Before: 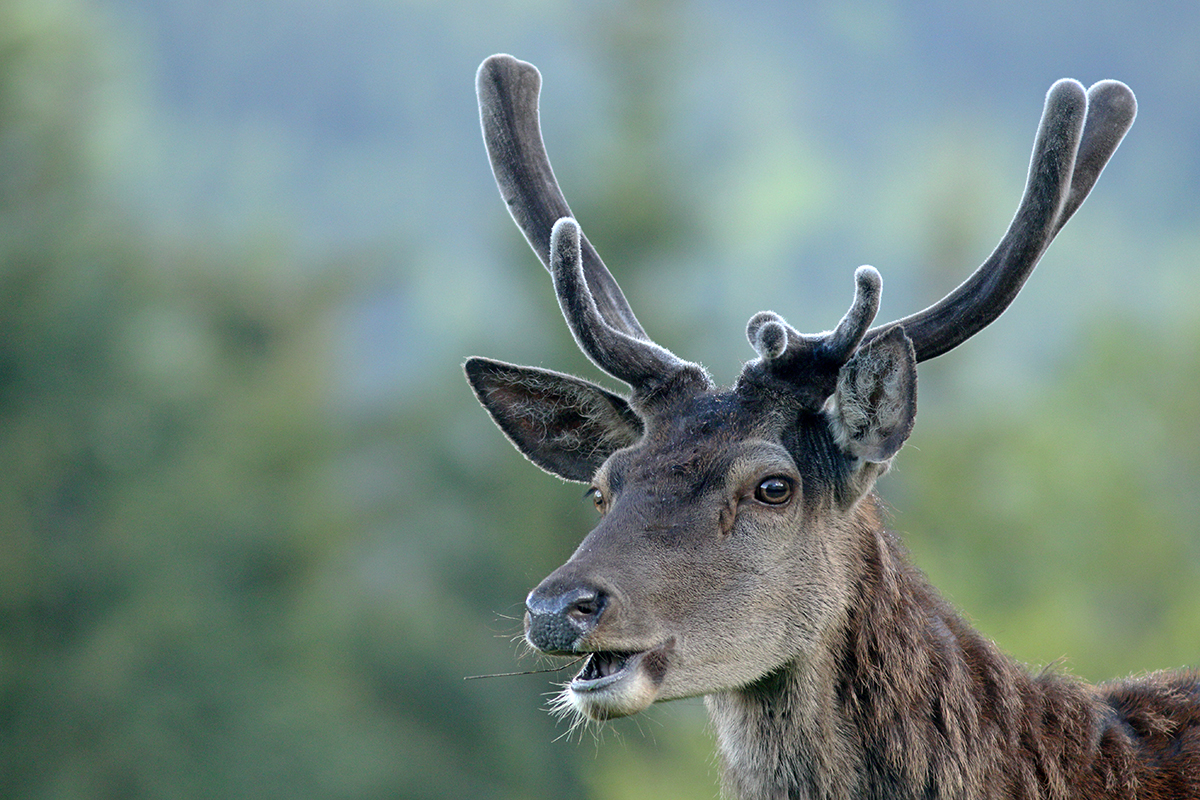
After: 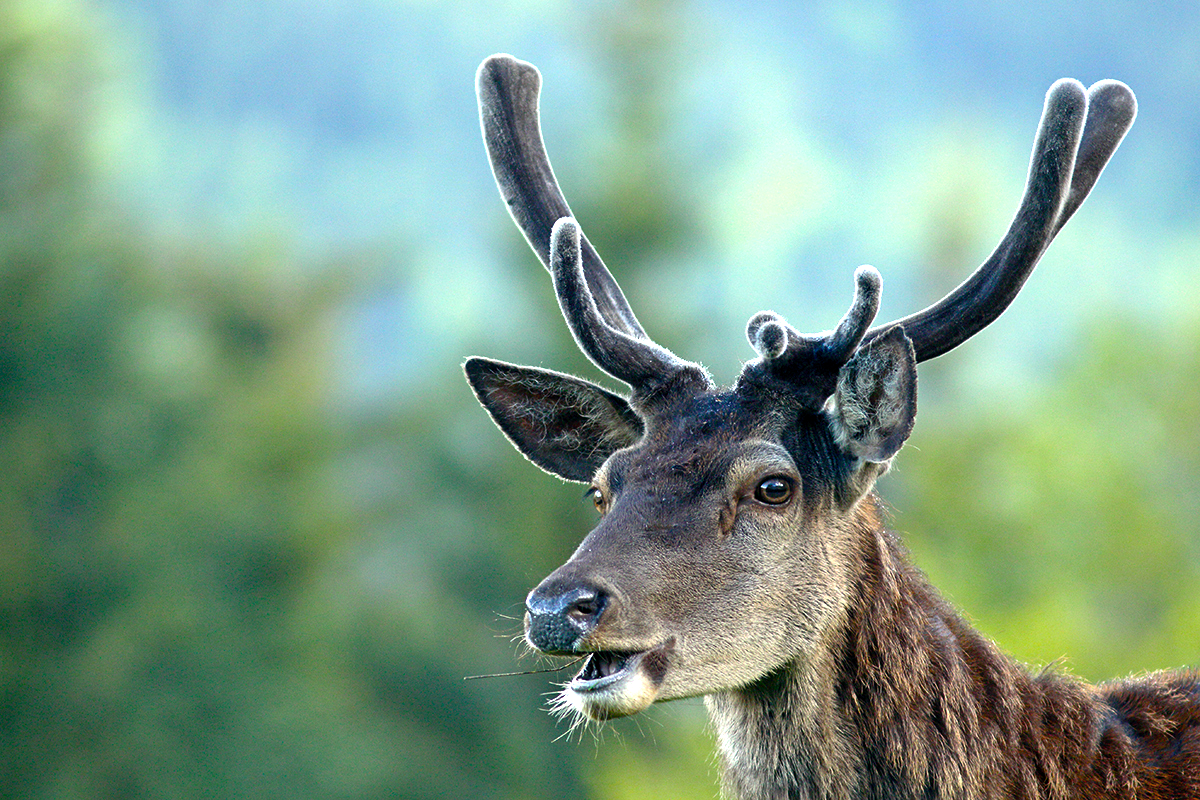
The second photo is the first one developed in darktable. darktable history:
color balance rgb: highlights gain › luminance 6.529%, highlights gain › chroma 2.594%, highlights gain › hue 89.8°, perceptual saturation grading › global saturation 36.324%, perceptual saturation grading › shadows 36.13%, perceptual brilliance grading › global brilliance 20.455%, perceptual brilliance grading › shadows -39.766%, global vibrance 20%
shadows and highlights: radius 45.81, white point adjustment 6.71, compress 79.88%, soften with gaussian
